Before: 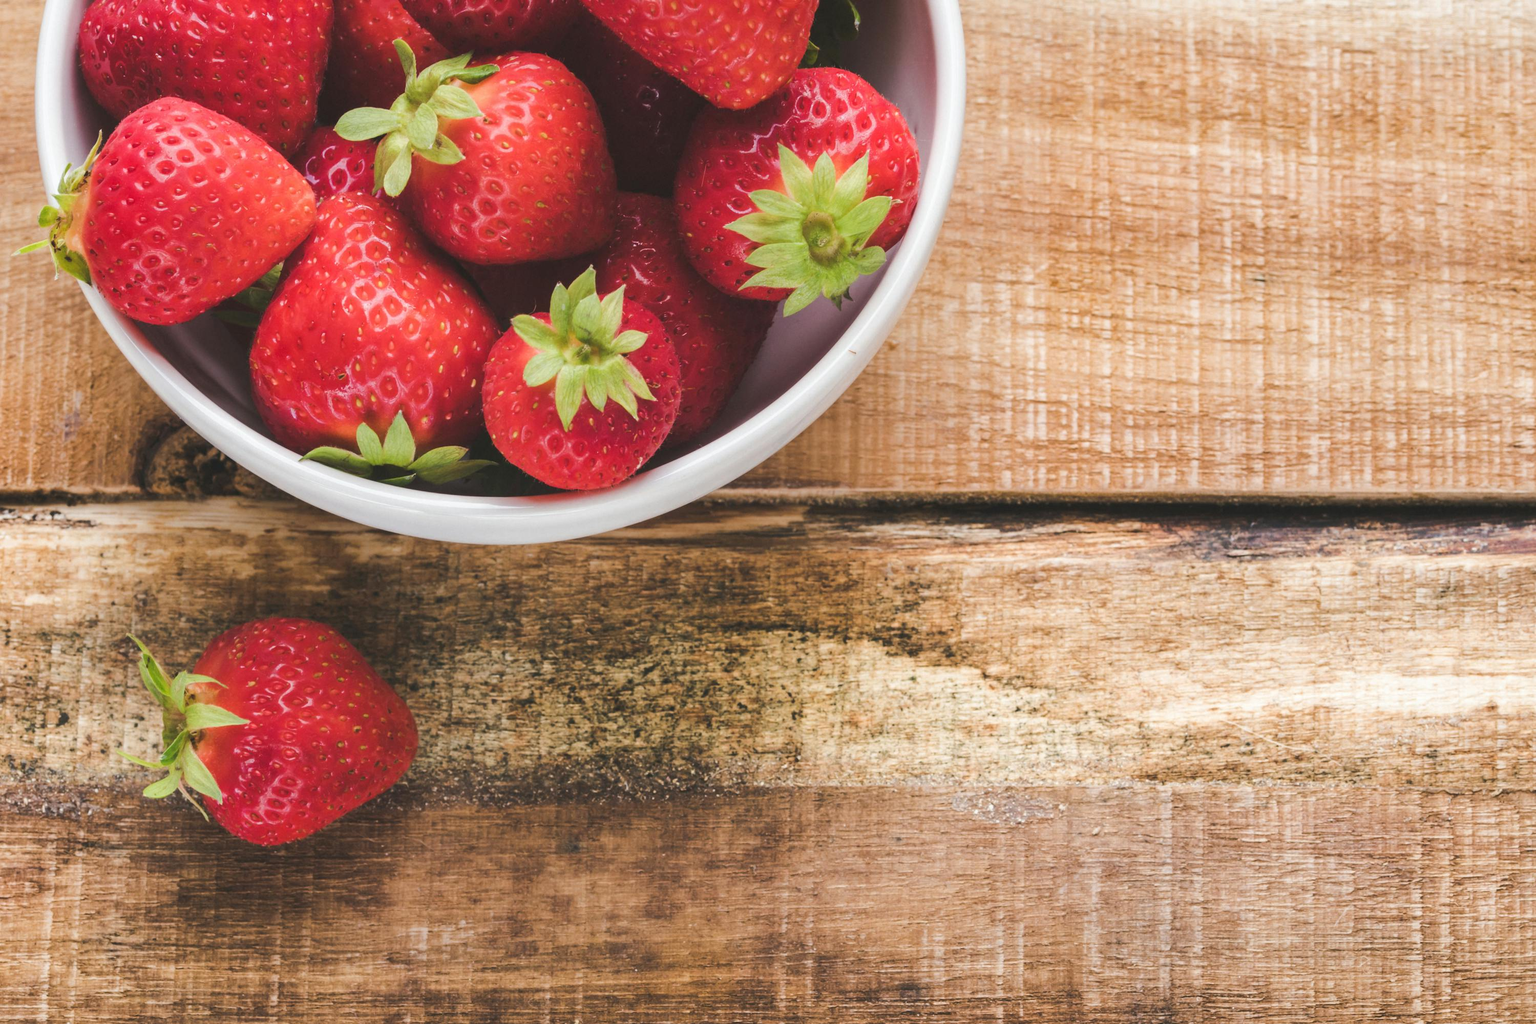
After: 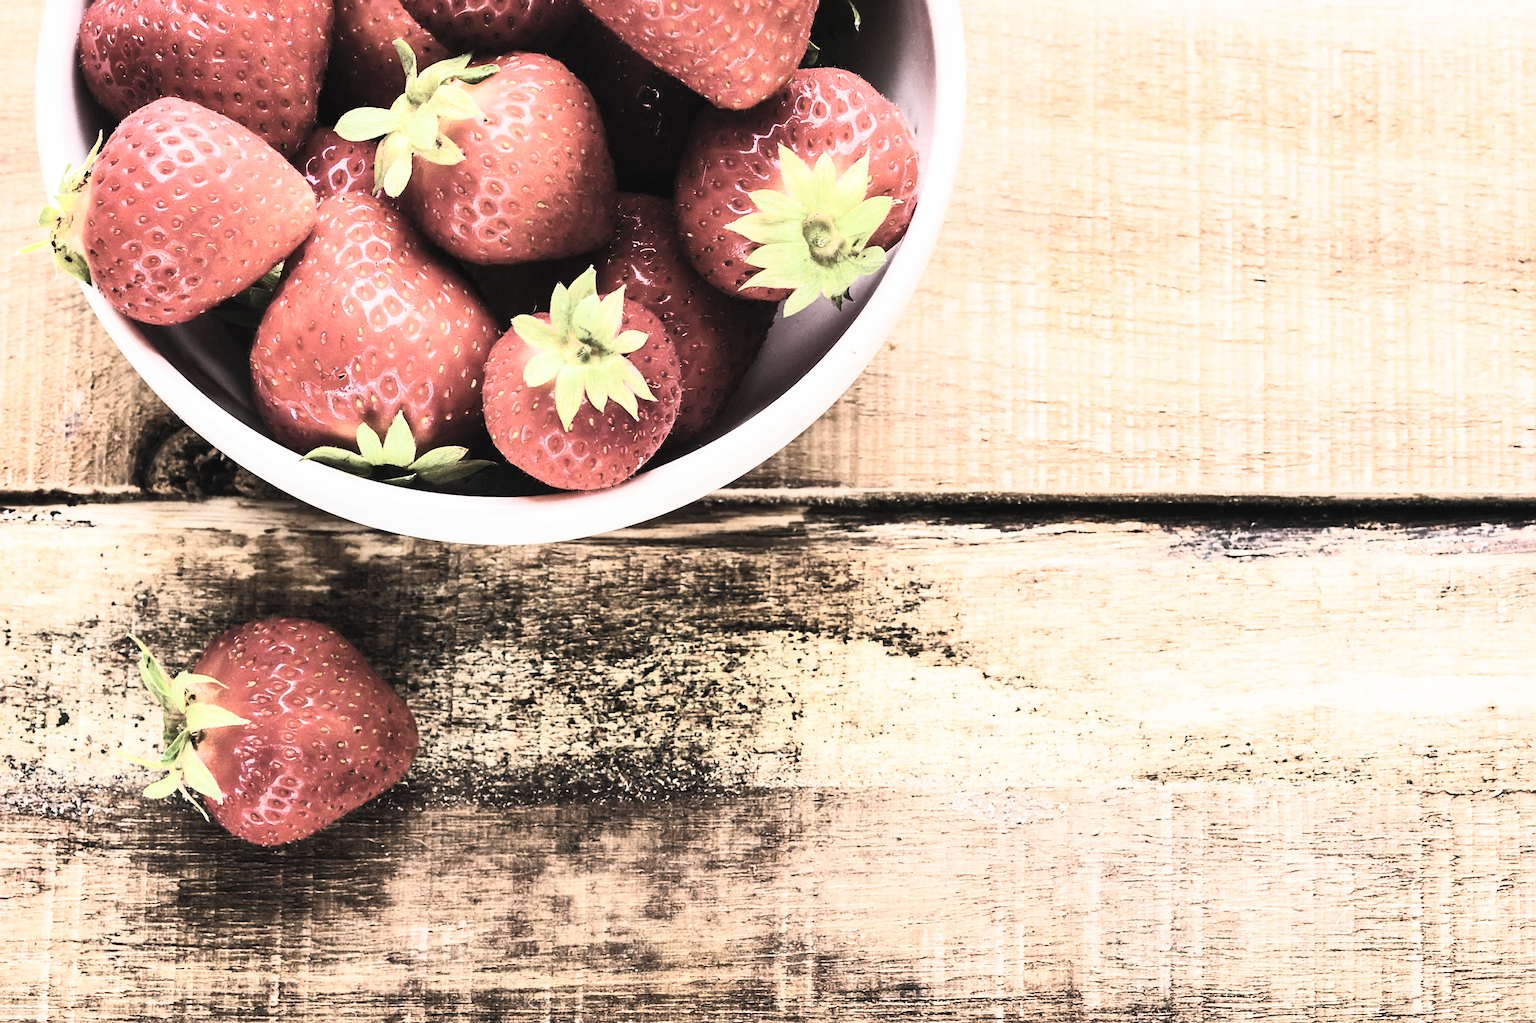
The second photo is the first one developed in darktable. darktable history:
local contrast: mode bilateral grid, contrast 99, coarseness 100, detail 109%, midtone range 0.2
contrast brightness saturation: contrast 0.565, brightness 0.567, saturation -0.33
sharpen: on, module defaults
filmic rgb: black relative exposure -5.07 EV, white relative exposure 3.52 EV, hardness 3.18, contrast 1.406, highlights saturation mix -49.8%
